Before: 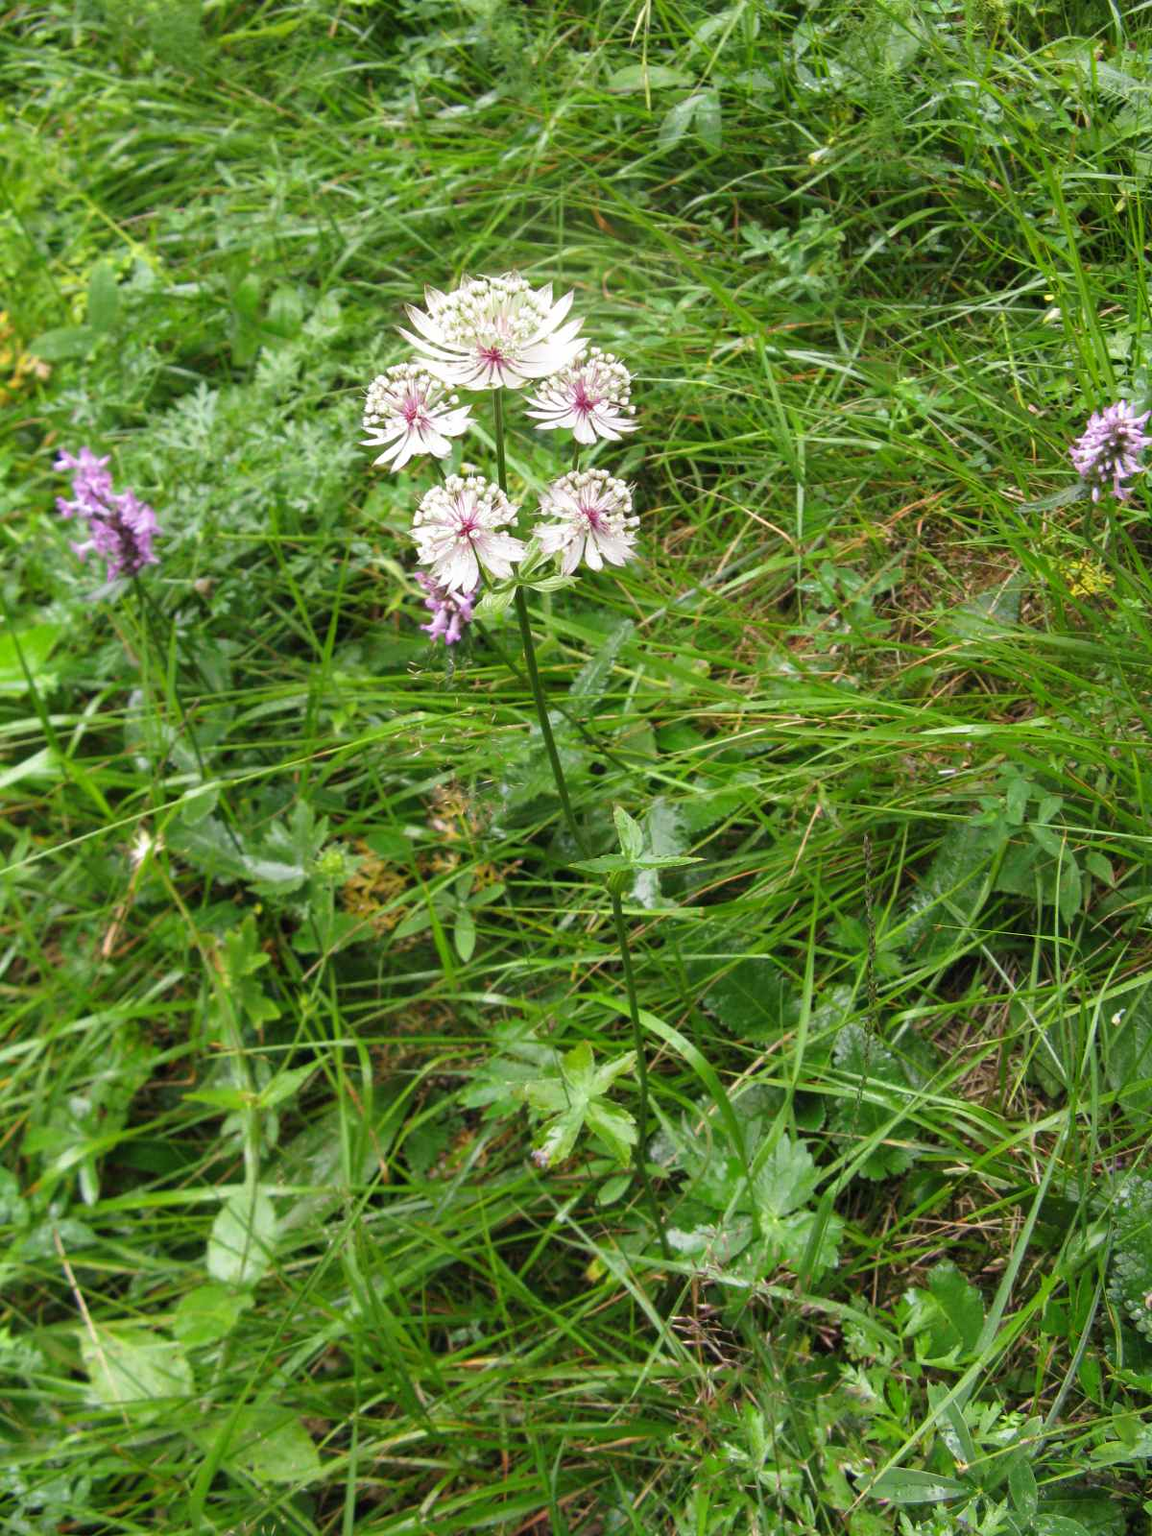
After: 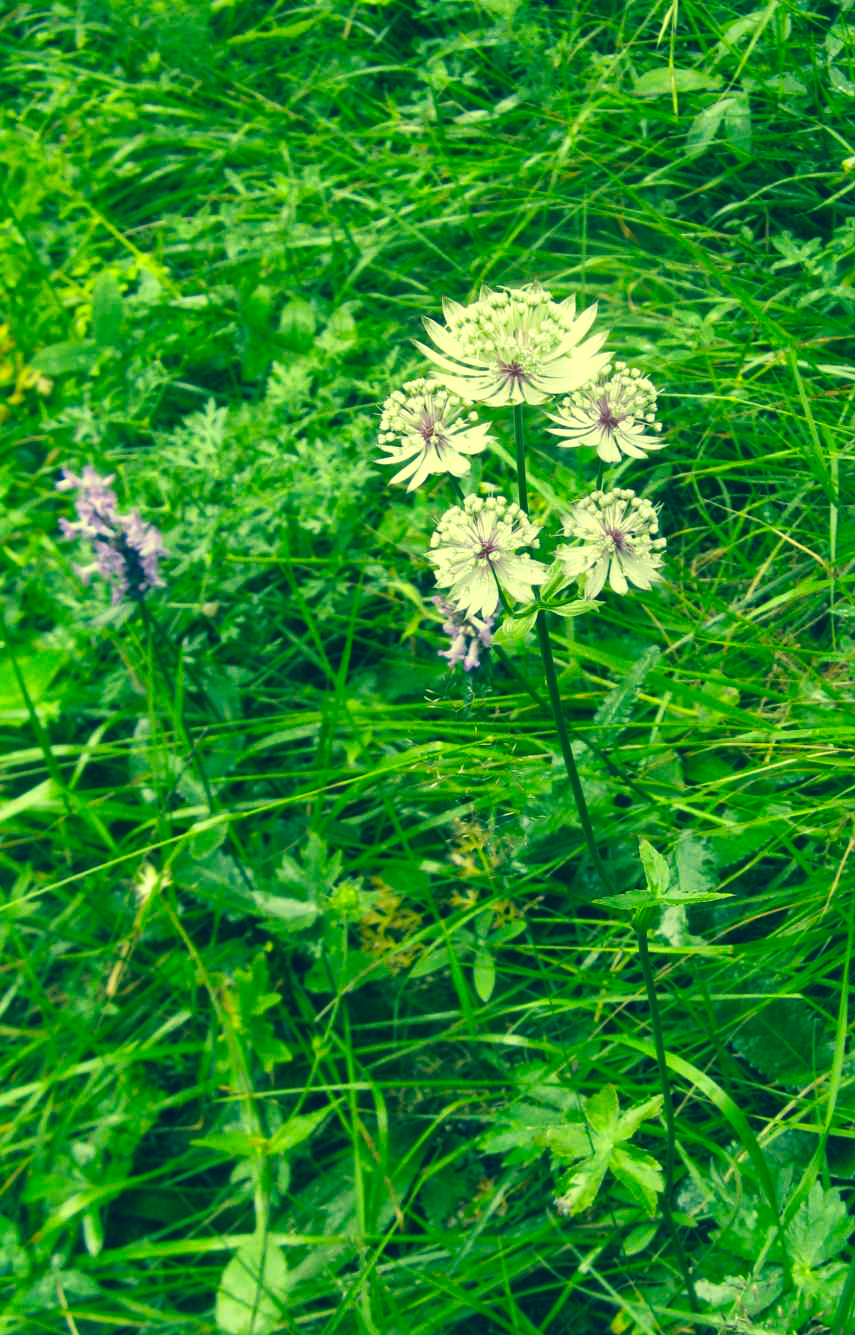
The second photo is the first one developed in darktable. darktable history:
color correction: highlights a* -15.48, highlights b* 39.86, shadows a* -39.79, shadows b* -26.83
crop: right 28.7%, bottom 16.516%
local contrast: mode bilateral grid, contrast 20, coarseness 50, detail 132%, midtone range 0.2
